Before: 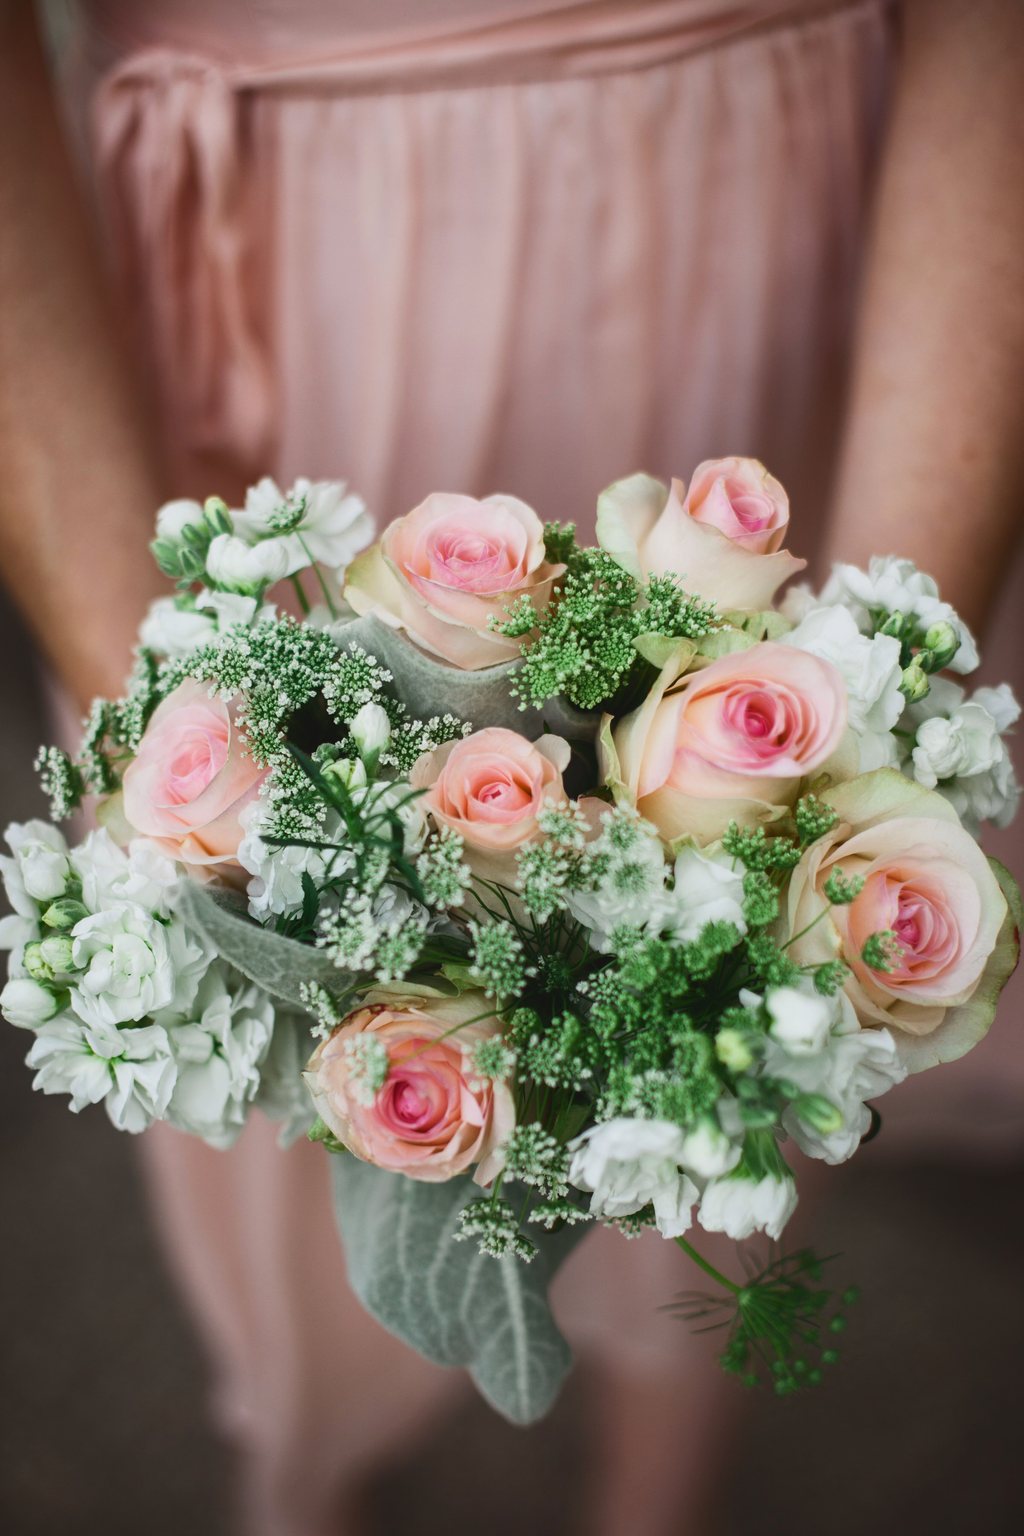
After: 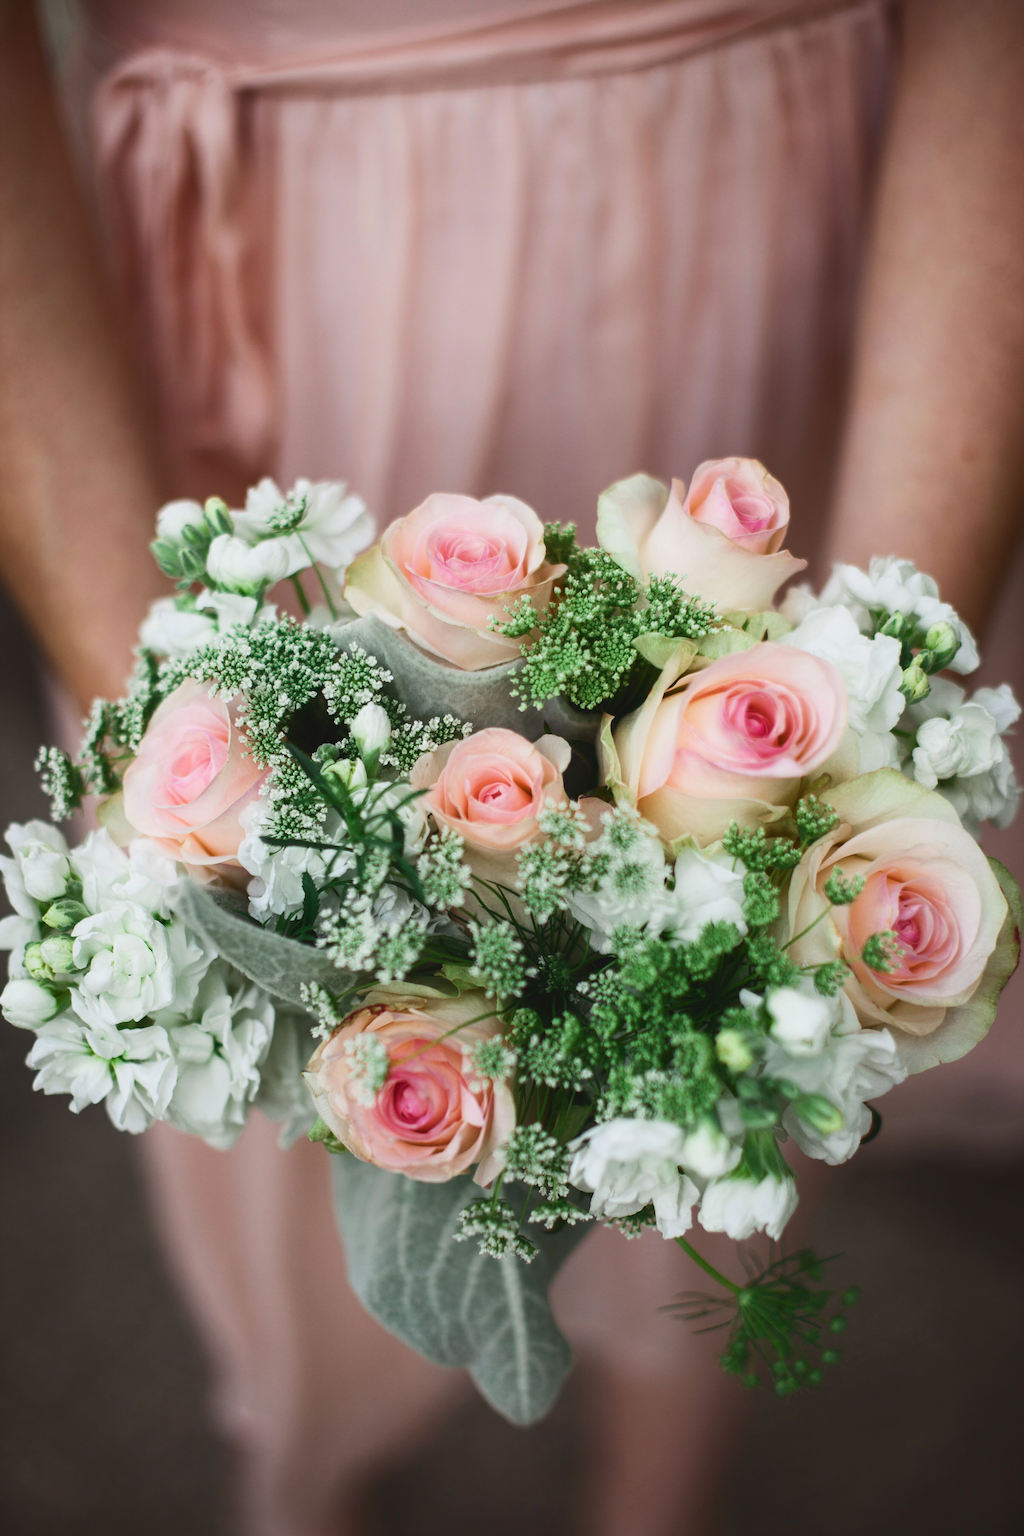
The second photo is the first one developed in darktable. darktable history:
color balance rgb: perceptual saturation grading › global saturation 0.836%
shadows and highlights: shadows 1.73, highlights 40.03
levels: gray 59.34%
